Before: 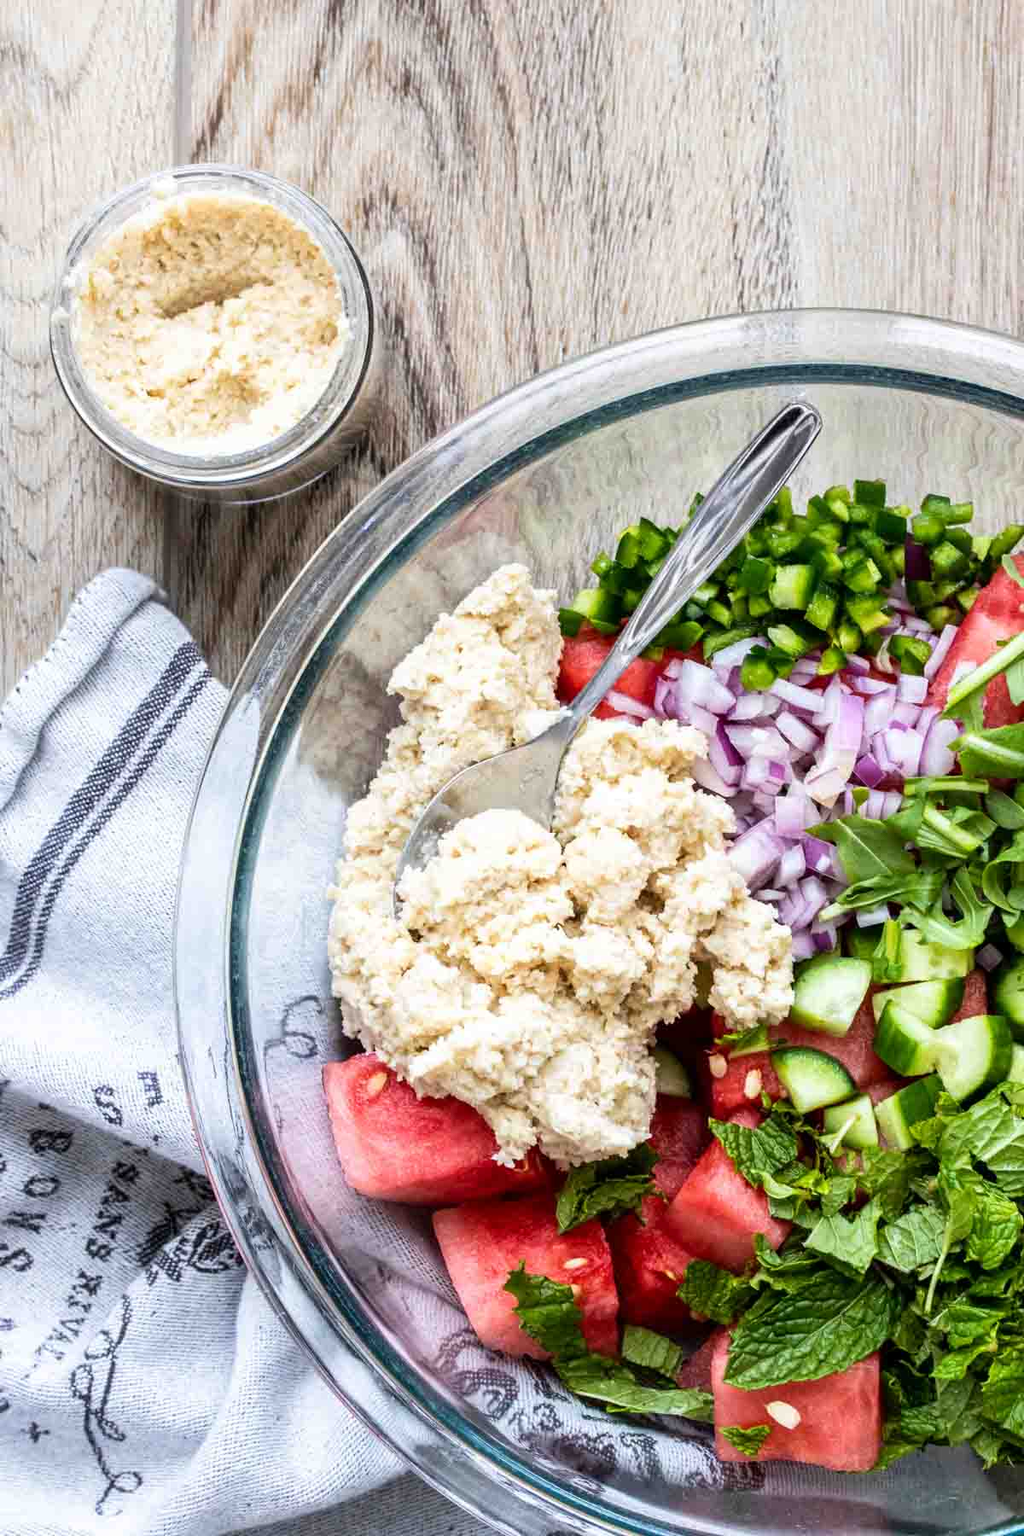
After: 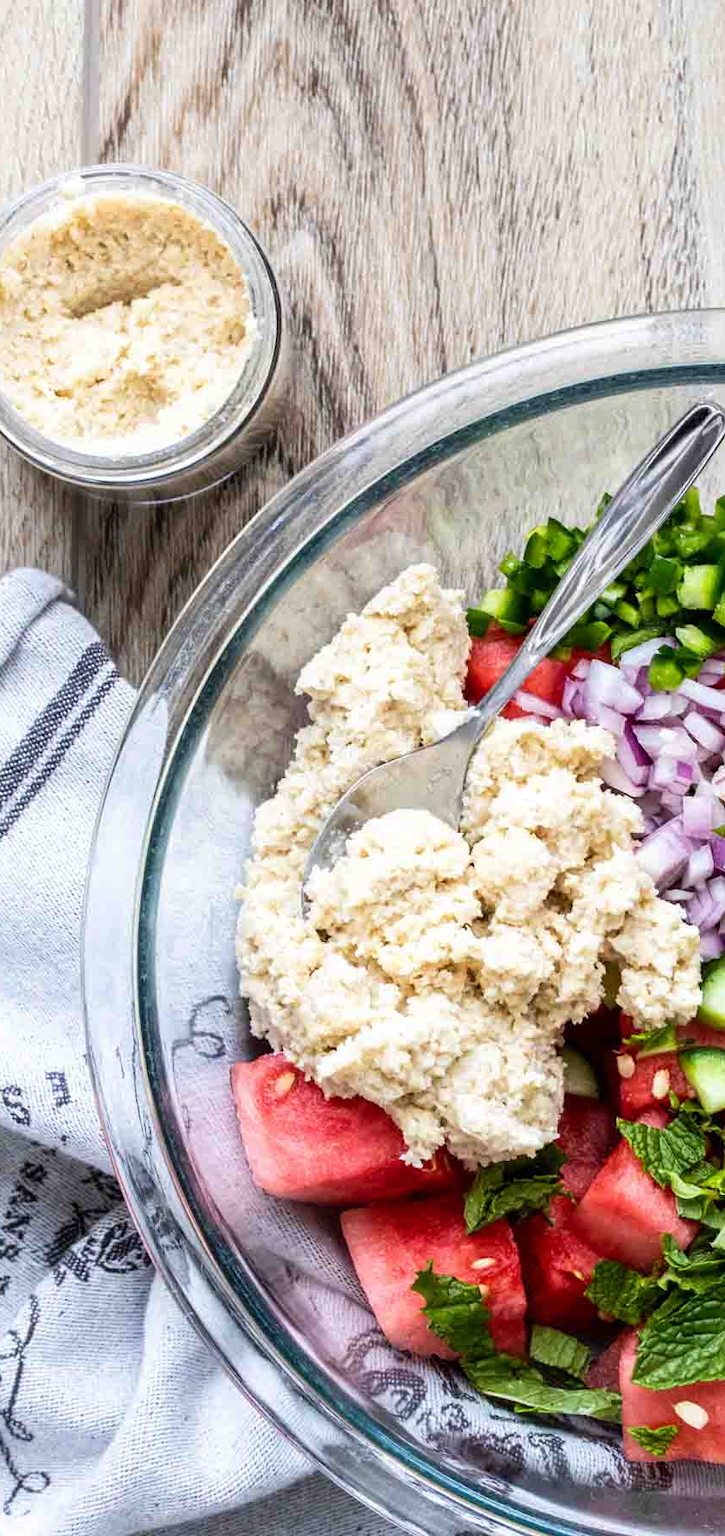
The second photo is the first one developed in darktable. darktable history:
crop and rotate: left 9.045%, right 20.082%
